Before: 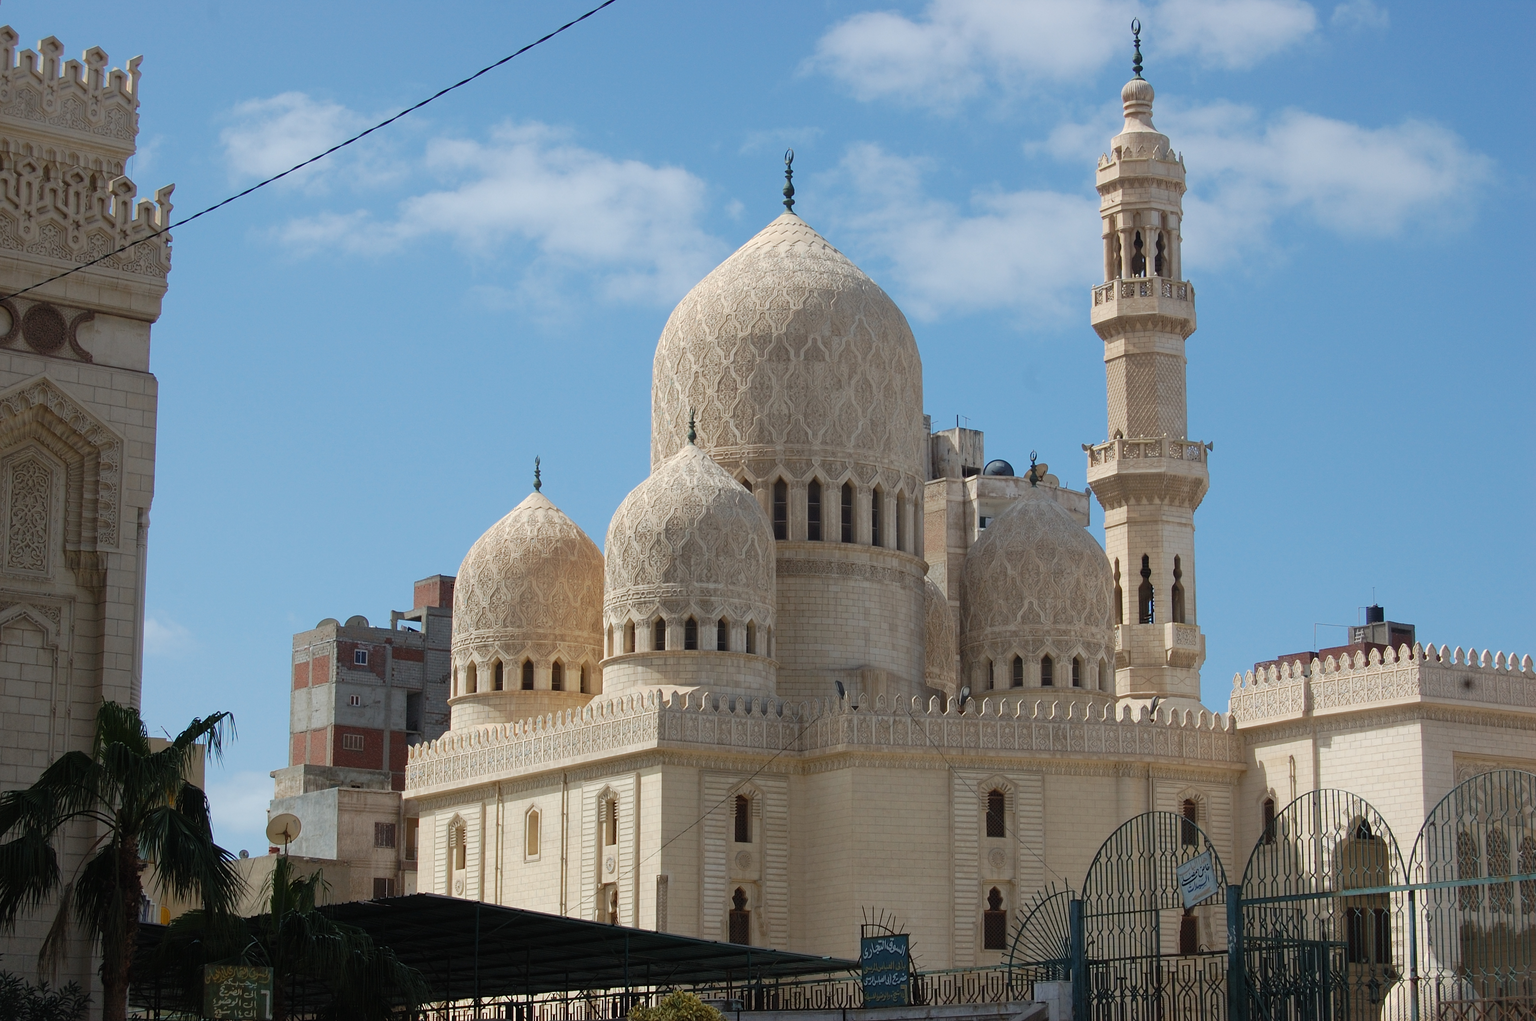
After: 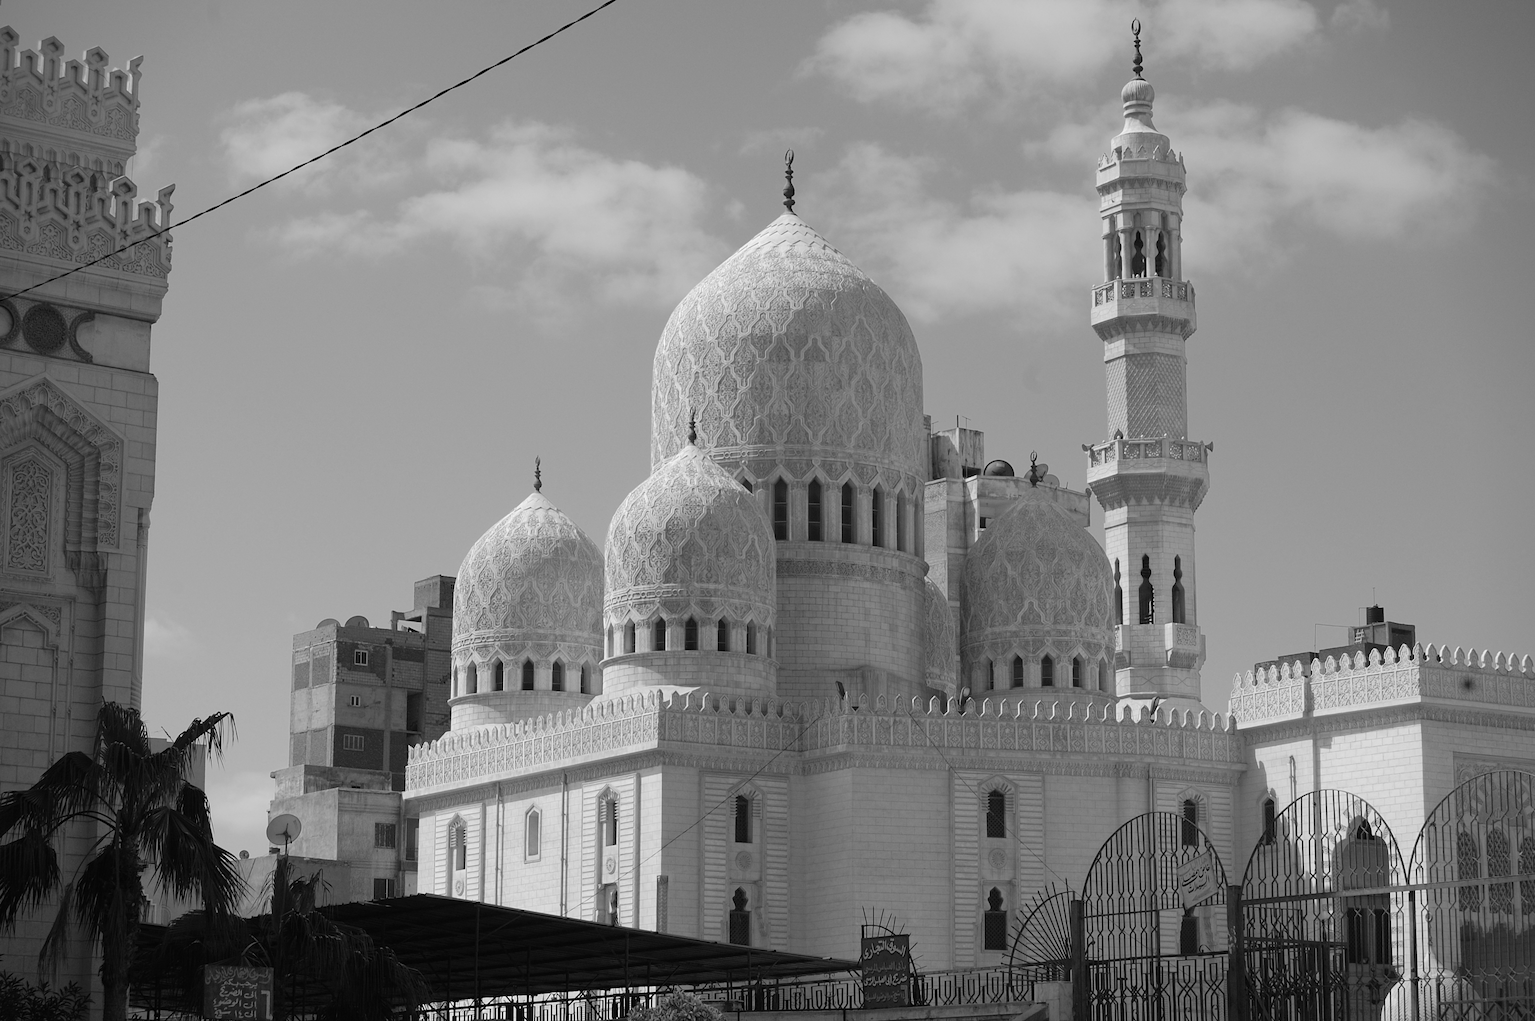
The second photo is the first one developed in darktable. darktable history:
monochrome: on, module defaults
vignetting: fall-off start 92.6%, brightness -0.52, saturation -0.51, center (-0.012, 0)
velvia: strength 32%, mid-tones bias 0.2
